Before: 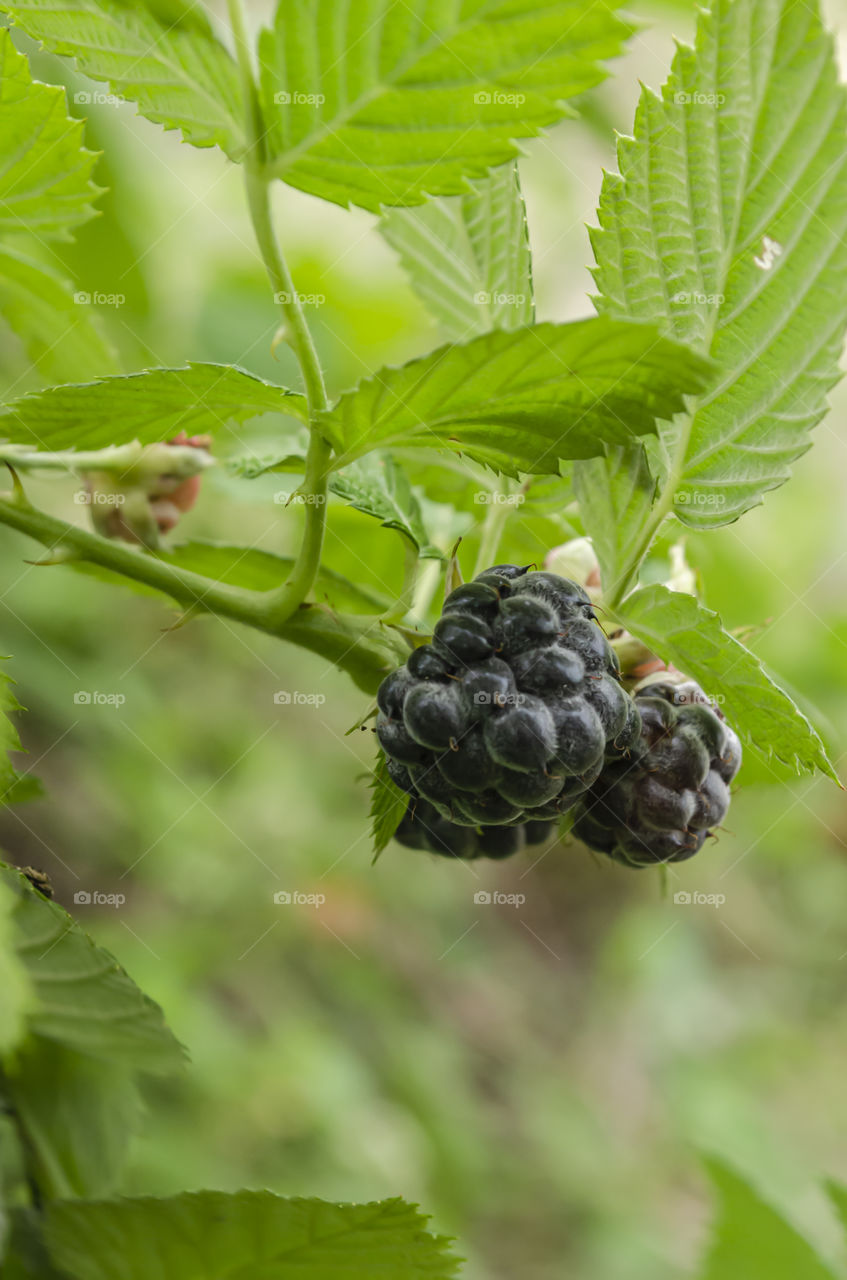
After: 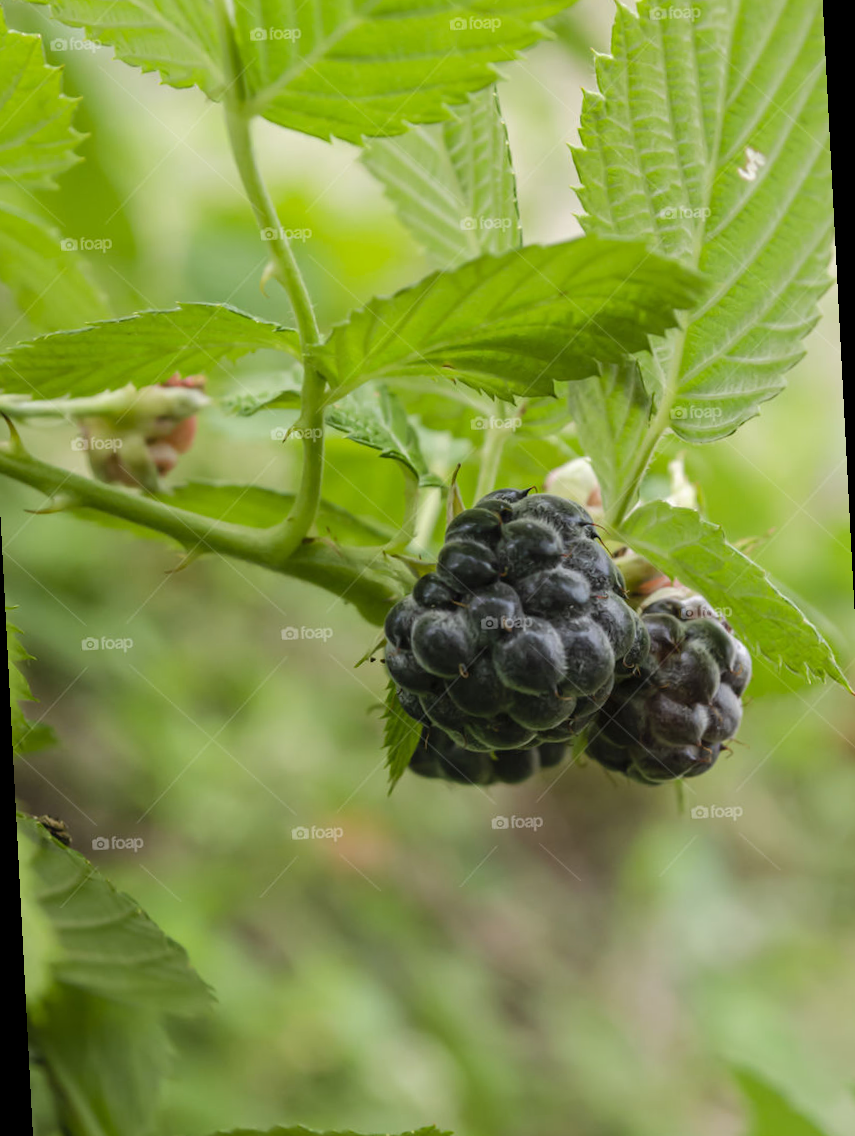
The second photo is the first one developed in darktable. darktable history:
rotate and perspective: rotation -3°, crop left 0.031, crop right 0.968, crop top 0.07, crop bottom 0.93
white balance: red 1.004, blue 1.024
